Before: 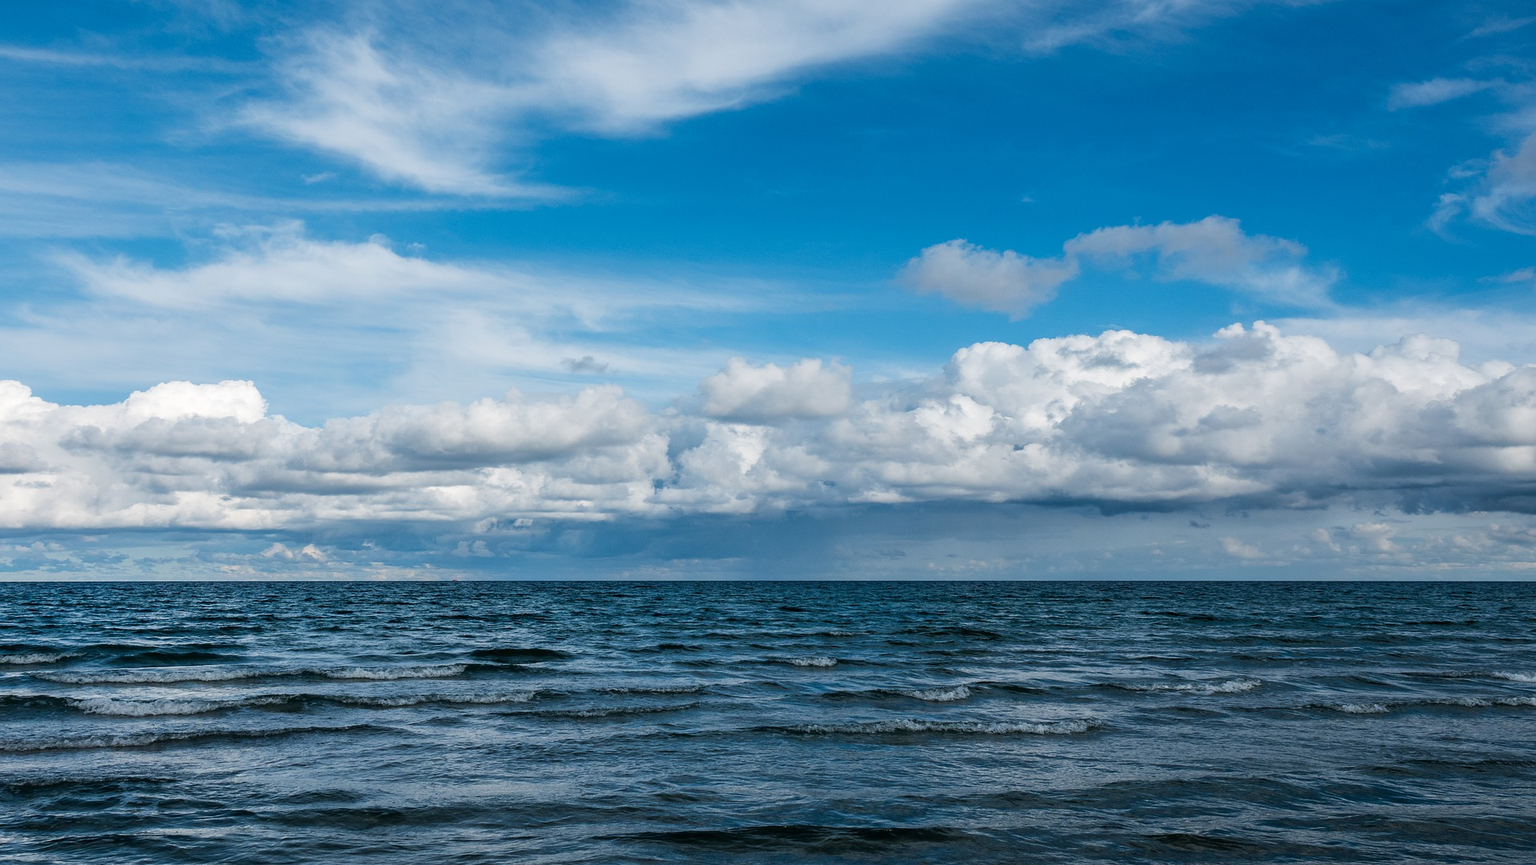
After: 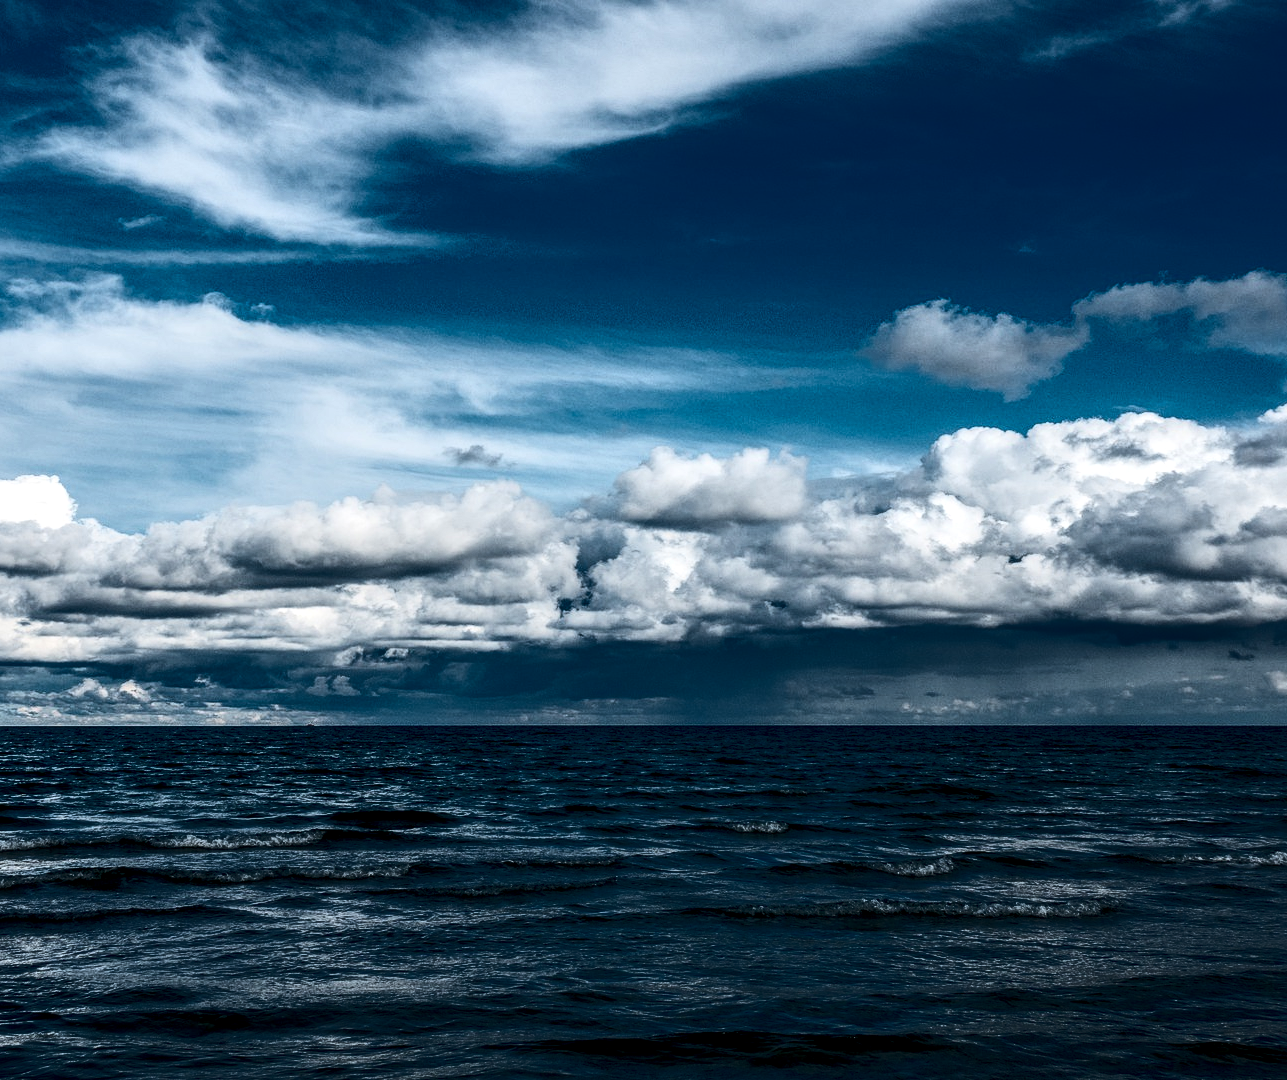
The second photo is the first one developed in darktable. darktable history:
crop and rotate: left 13.473%, right 19.474%
color balance rgb: perceptual saturation grading › global saturation 29.504%, perceptual brilliance grading › highlights 1.604%, perceptual brilliance grading › mid-tones -50.05%, perceptual brilliance grading › shadows -50.117%, contrast -20.059%
contrast brightness saturation: contrast 0.272
local contrast: detail 156%
